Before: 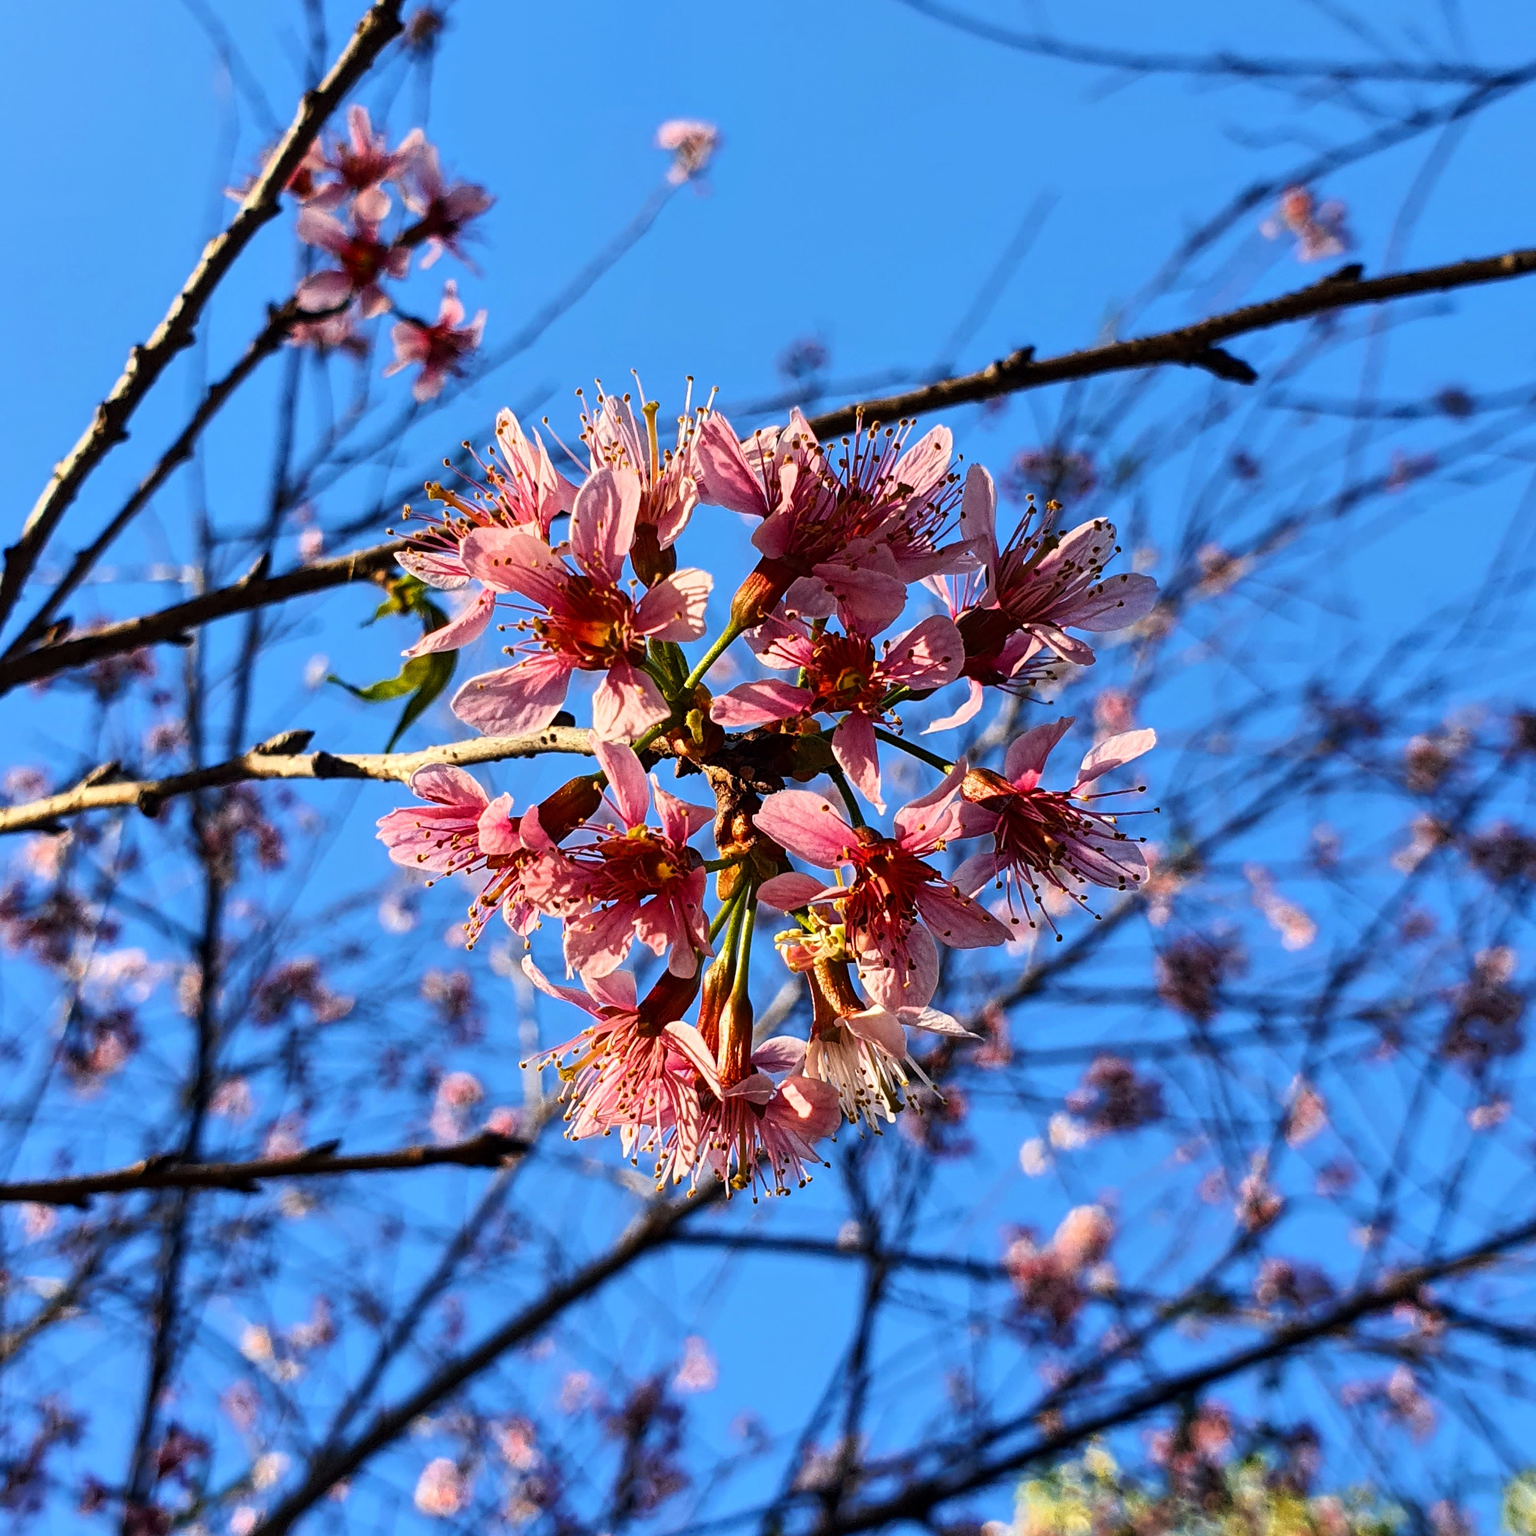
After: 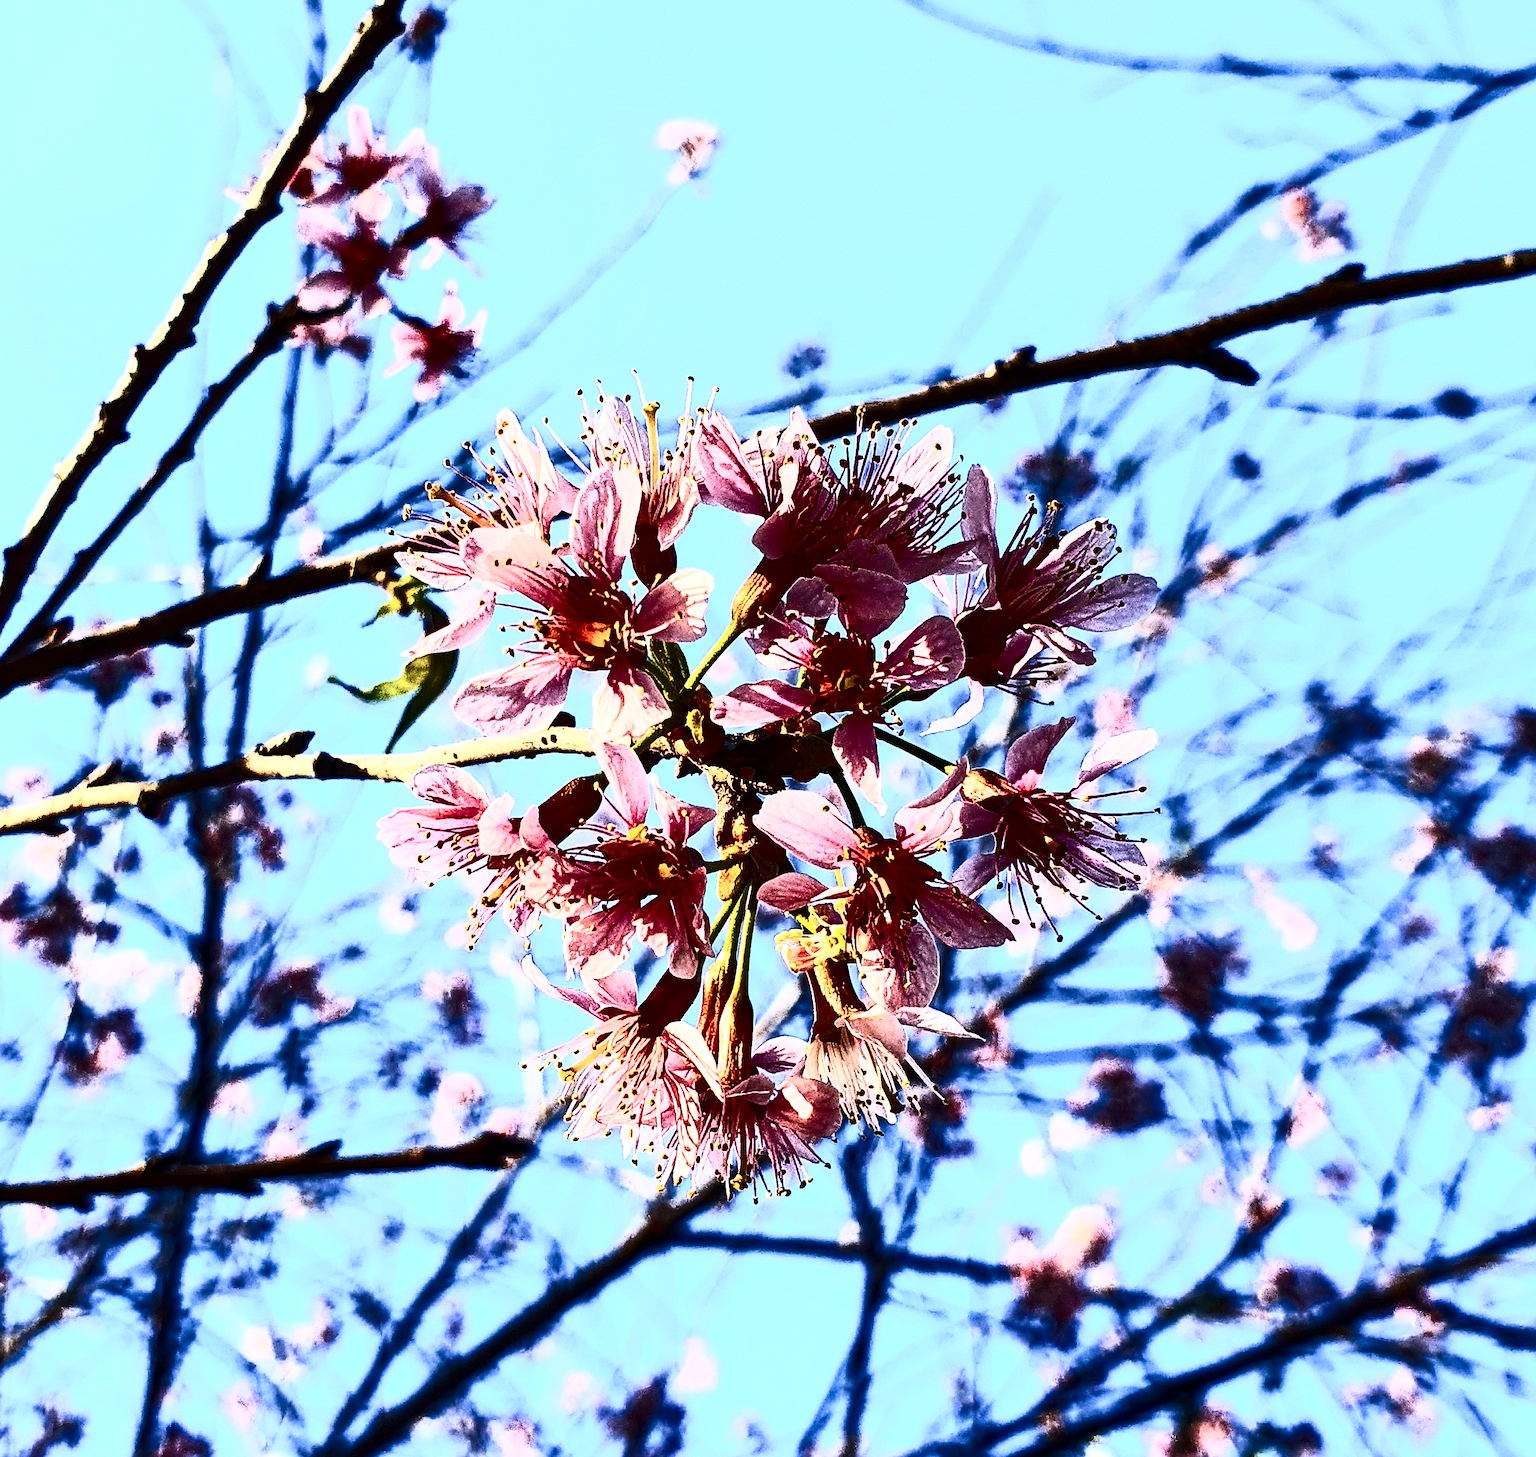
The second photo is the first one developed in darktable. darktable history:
sharpen: on, module defaults
white balance: red 0.974, blue 1.044
contrast brightness saturation: contrast 0.93, brightness 0.2
velvia: strength 15%
grain: coarseness 0.09 ISO
crop and rotate: top 0%, bottom 5.097%
exposure: exposure 0.4 EV, compensate highlight preservation false
